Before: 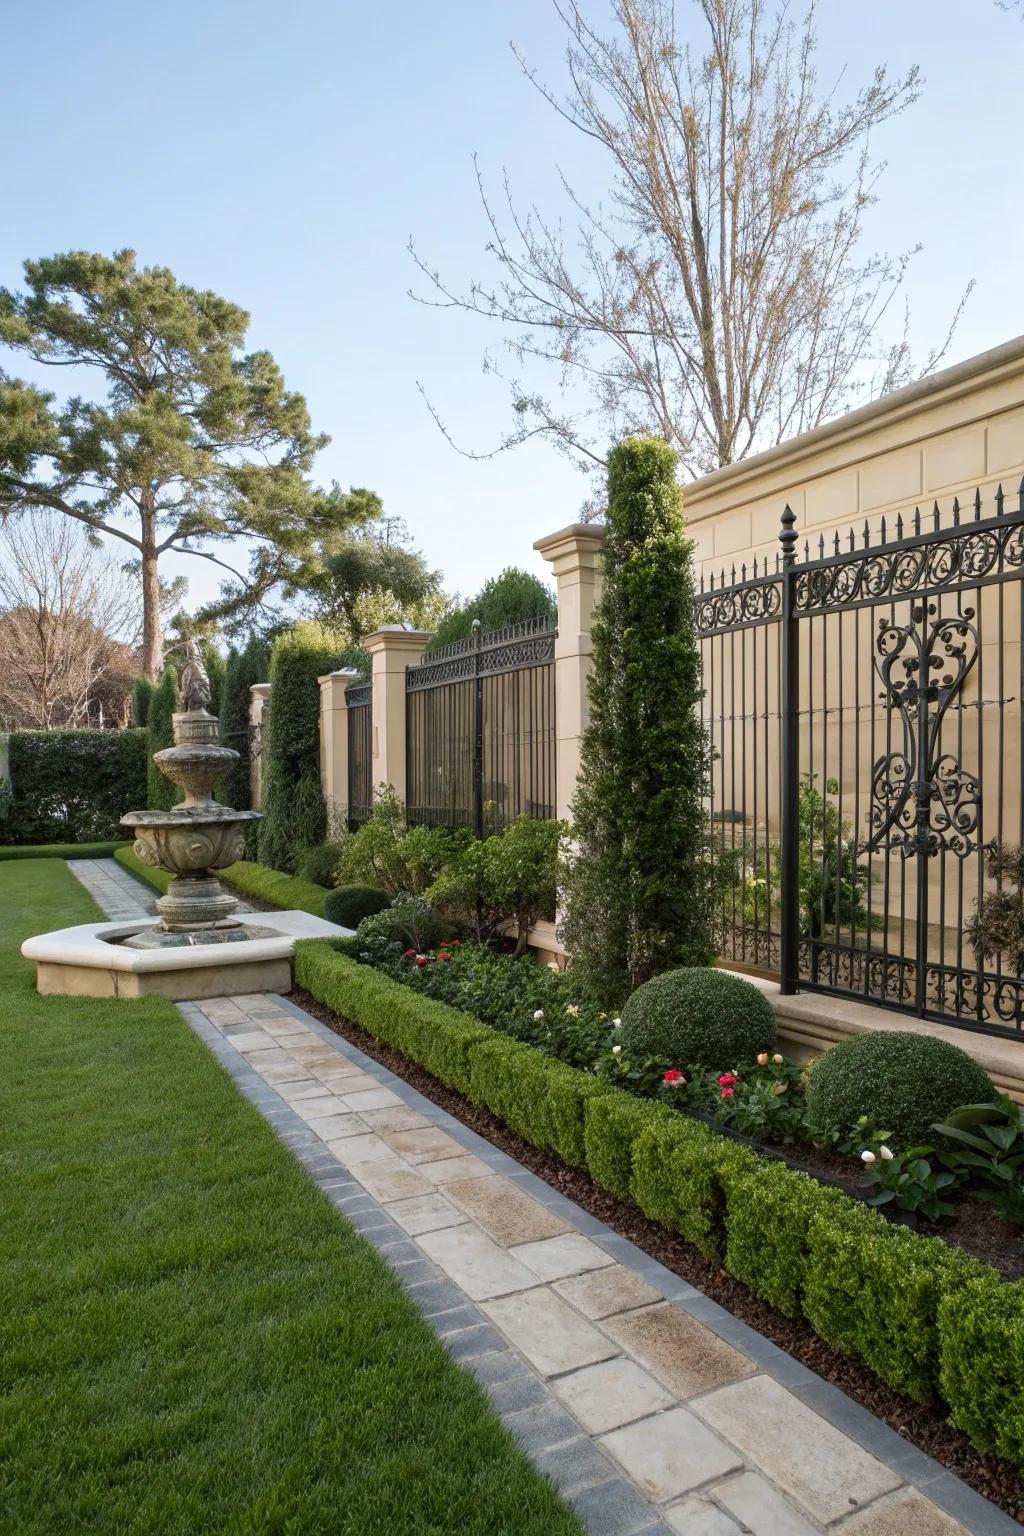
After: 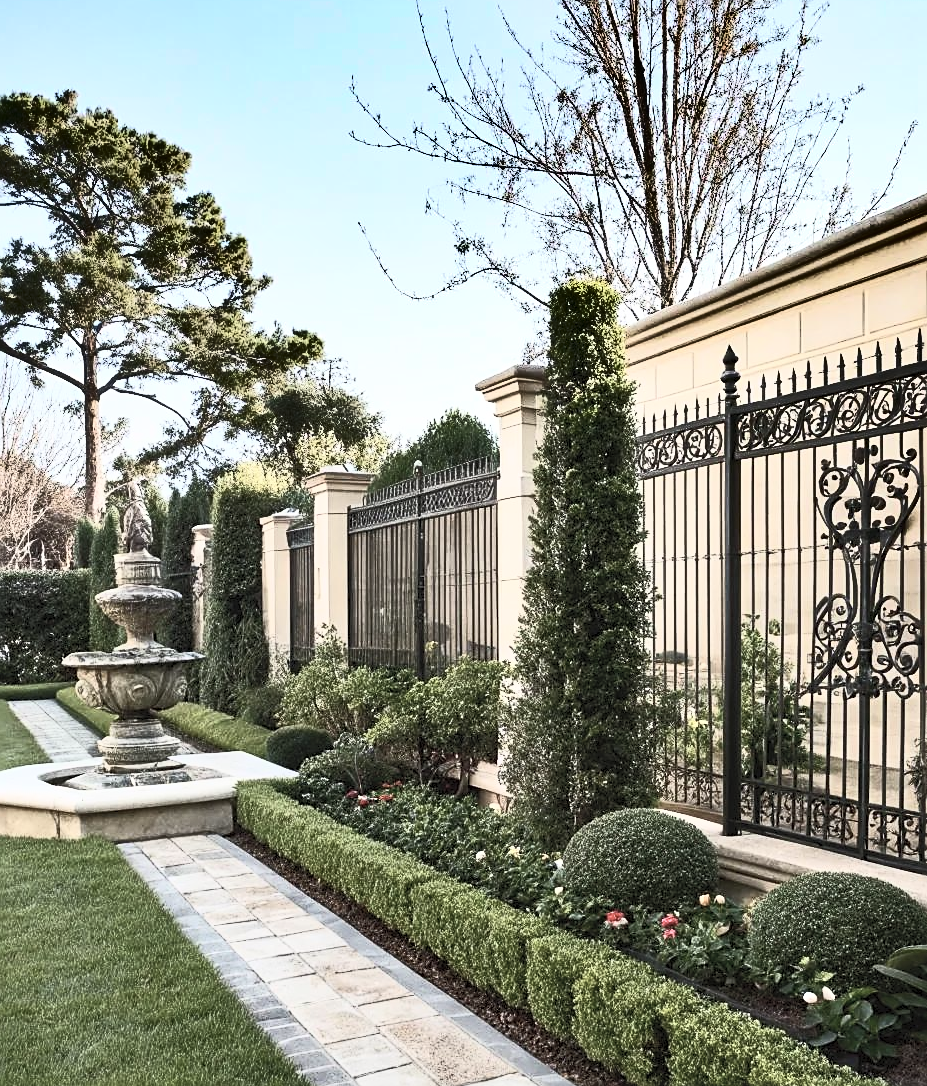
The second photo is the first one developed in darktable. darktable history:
crop: left 5.742%, top 10.408%, right 3.686%, bottom 18.842%
sharpen: on, module defaults
contrast brightness saturation: contrast 0.563, brightness 0.566, saturation -0.329
shadows and highlights: shadows 17.26, highlights -84.83, soften with gaussian
